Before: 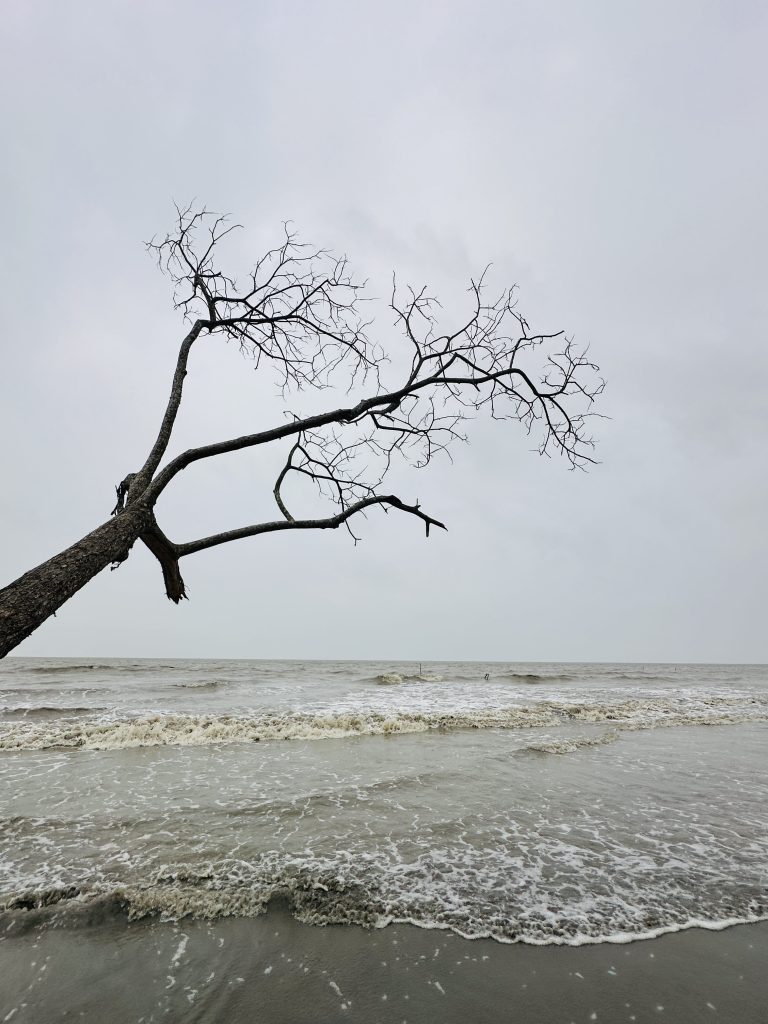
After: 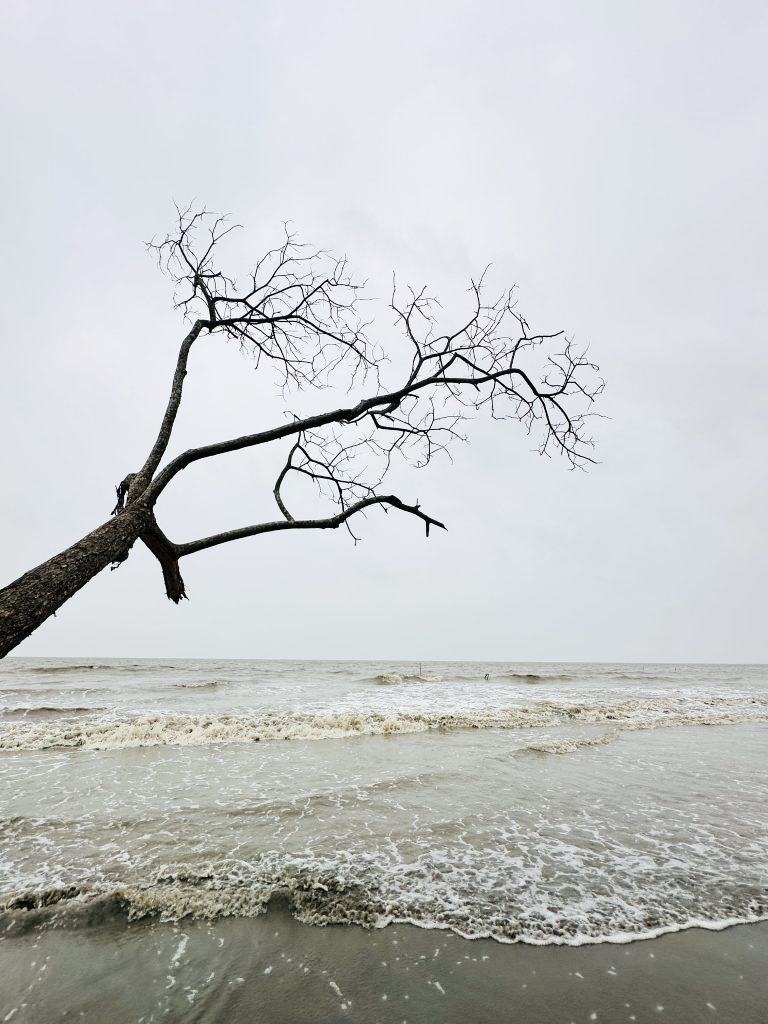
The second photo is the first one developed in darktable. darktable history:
tone curve: curves: ch0 [(0, 0) (0.071, 0.047) (0.266, 0.26) (0.483, 0.554) (0.753, 0.811) (1, 0.983)]; ch1 [(0, 0) (0.346, 0.307) (0.408, 0.387) (0.463, 0.465) (0.482, 0.493) (0.502, 0.5) (0.517, 0.502) (0.55, 0.548) (0.597, 0.61) (0.651, 0.698) (1, 1)]; ch2 [(0, 0) (0.346, 0.34) (0.434, 0.46) (0.485, 0.494) (0.5, 0.494) (0.517, 0.506) (0.526, 0.545) (0.583, 0.61) (0.625, 0.659) (1, 1)], preserve colors none
exposure: black level correction 0, exposure 0.199 EV, compensate highlight preservation false
